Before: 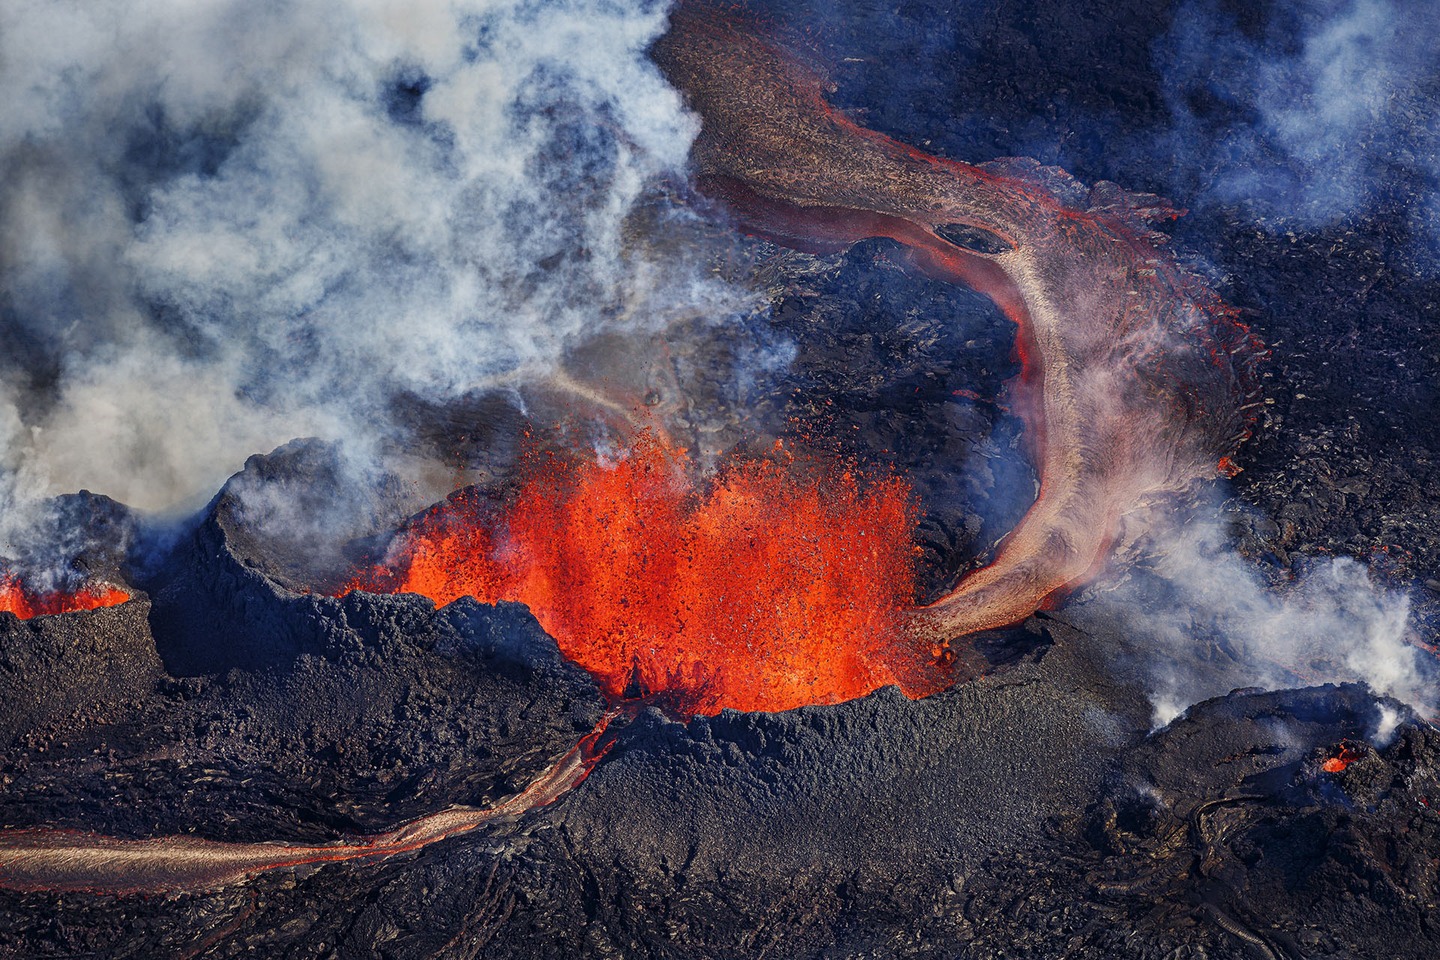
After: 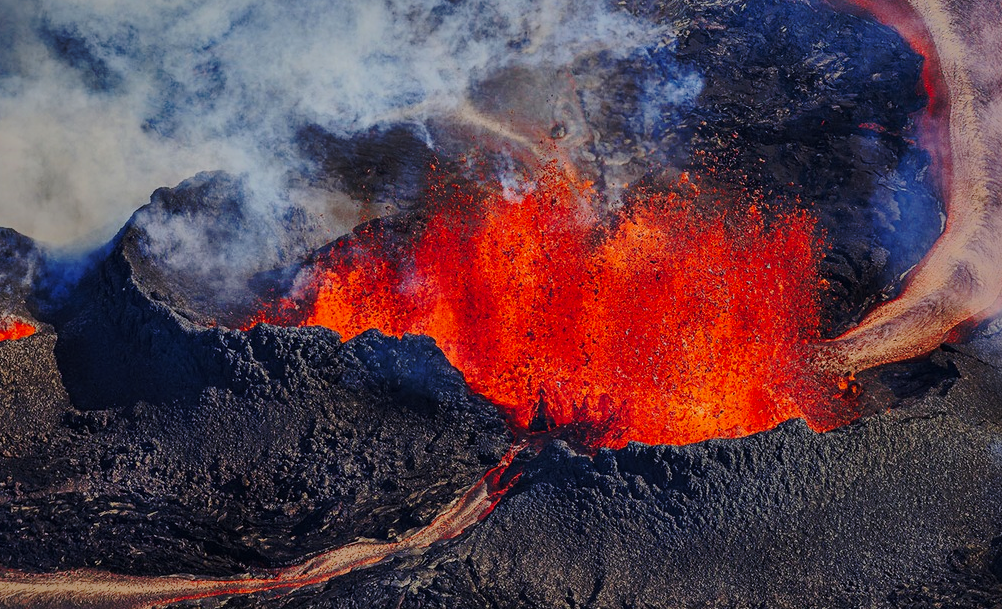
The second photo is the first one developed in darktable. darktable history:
shadows and highlights: shadows 38.93, highlights -75.96
base curve: curves: ch0 [(0, 0) (0.073, 0.04) (0.157, 0.139) (0.492, 0.492) (0.758, 0.758) (1, 1)], preserve colors none
crop: left 6.539%, top 27.888%, right 23.832%, bottom 8.659%
